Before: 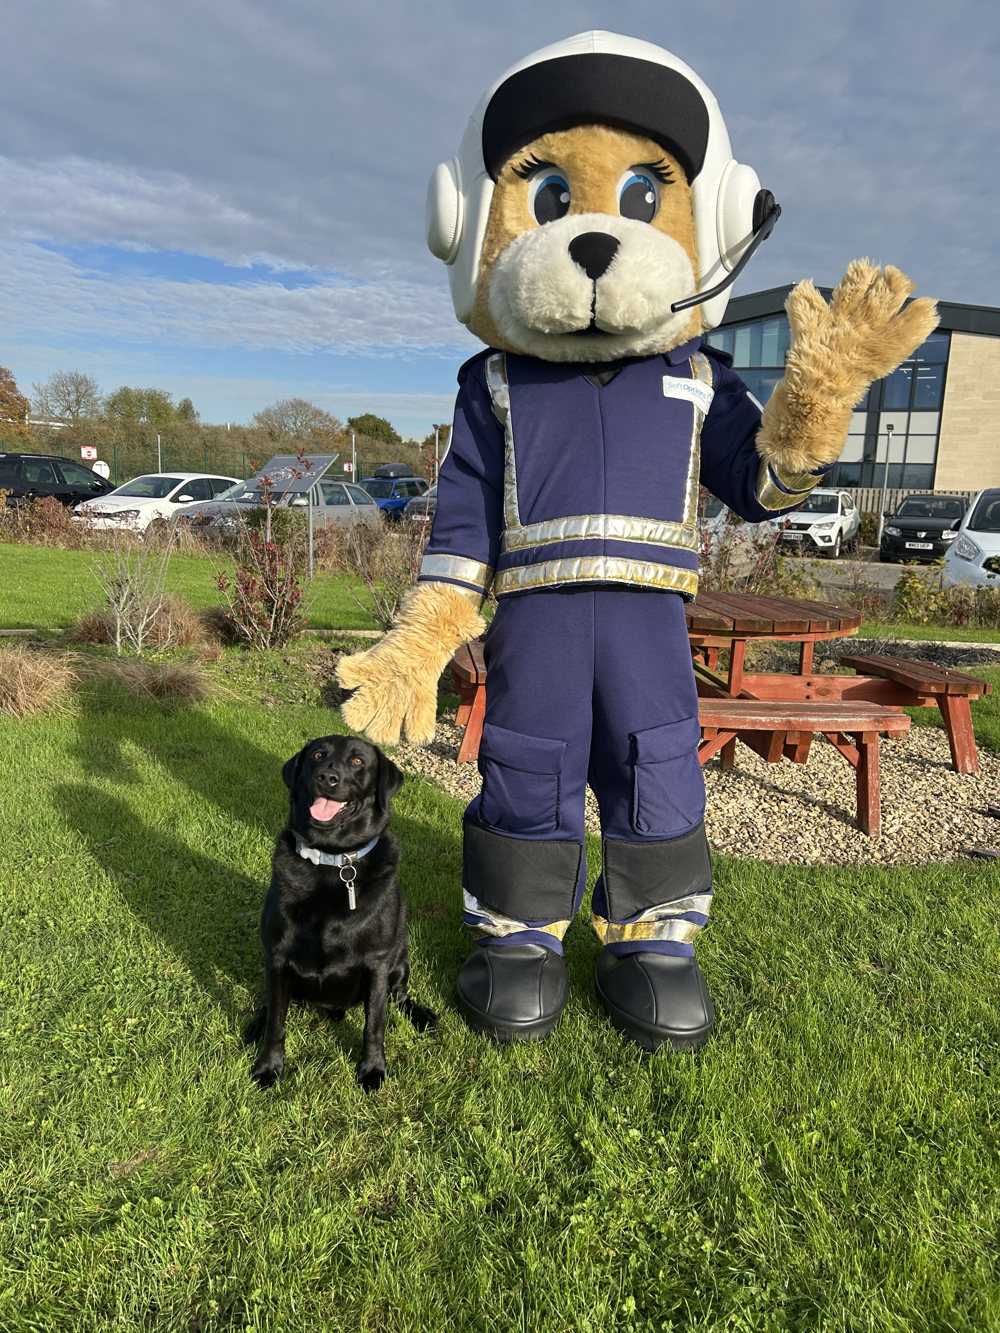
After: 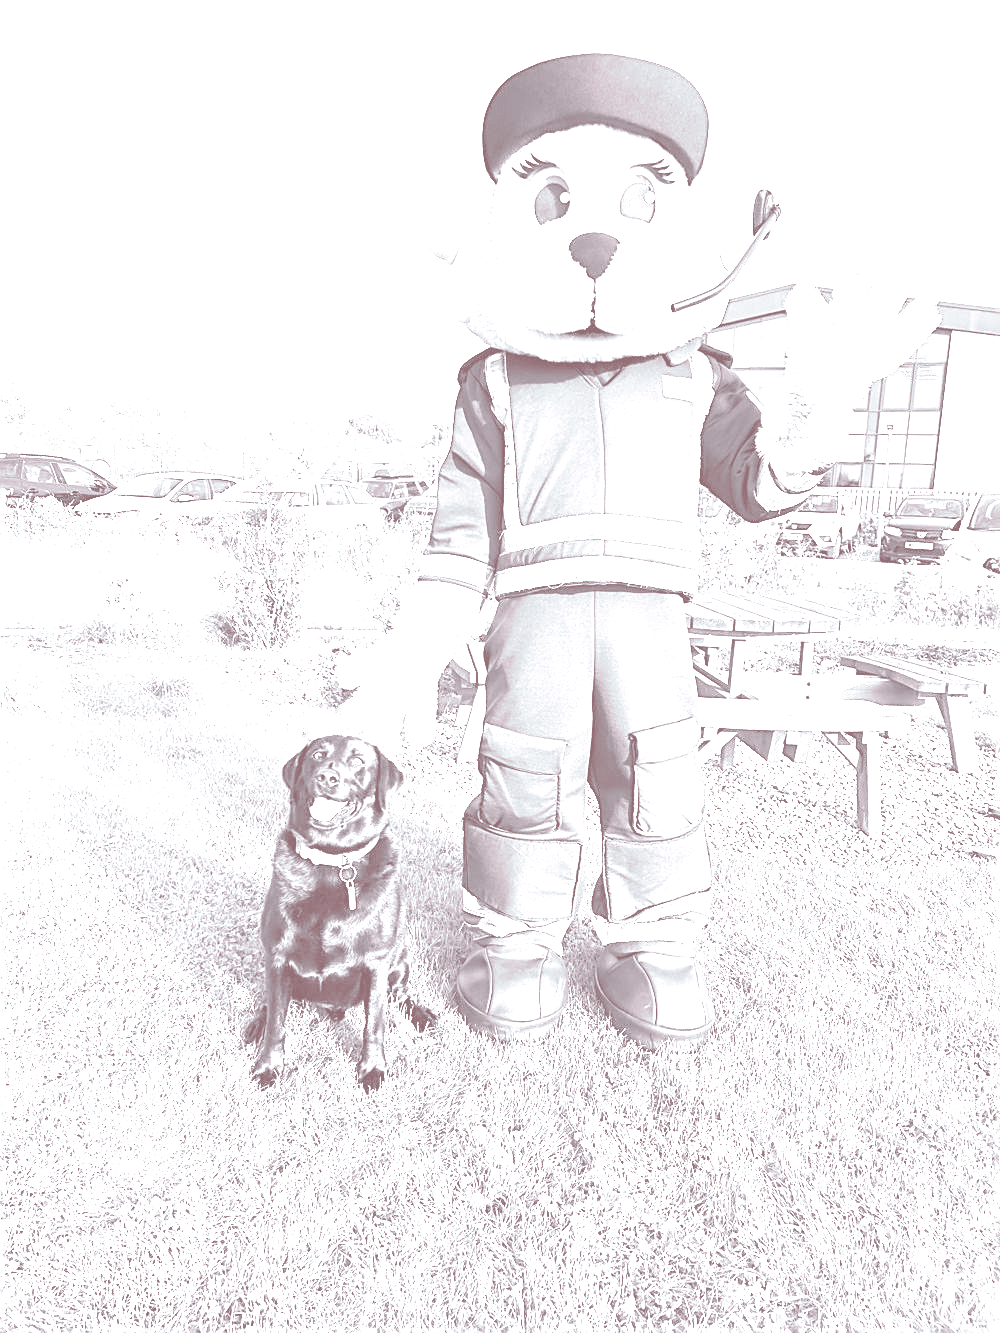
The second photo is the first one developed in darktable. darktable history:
white balance: red 1.009, blue 0.985
sharpen: on, module defaults
velvia: on, module defaults
split-toning: highlights › hue 180°
exposure: exposure 2.04 EV, compensate highlight preservation false
colorize: hue 25.2°, saturation 83%, source mix 82%, lightness 79%, version 1
